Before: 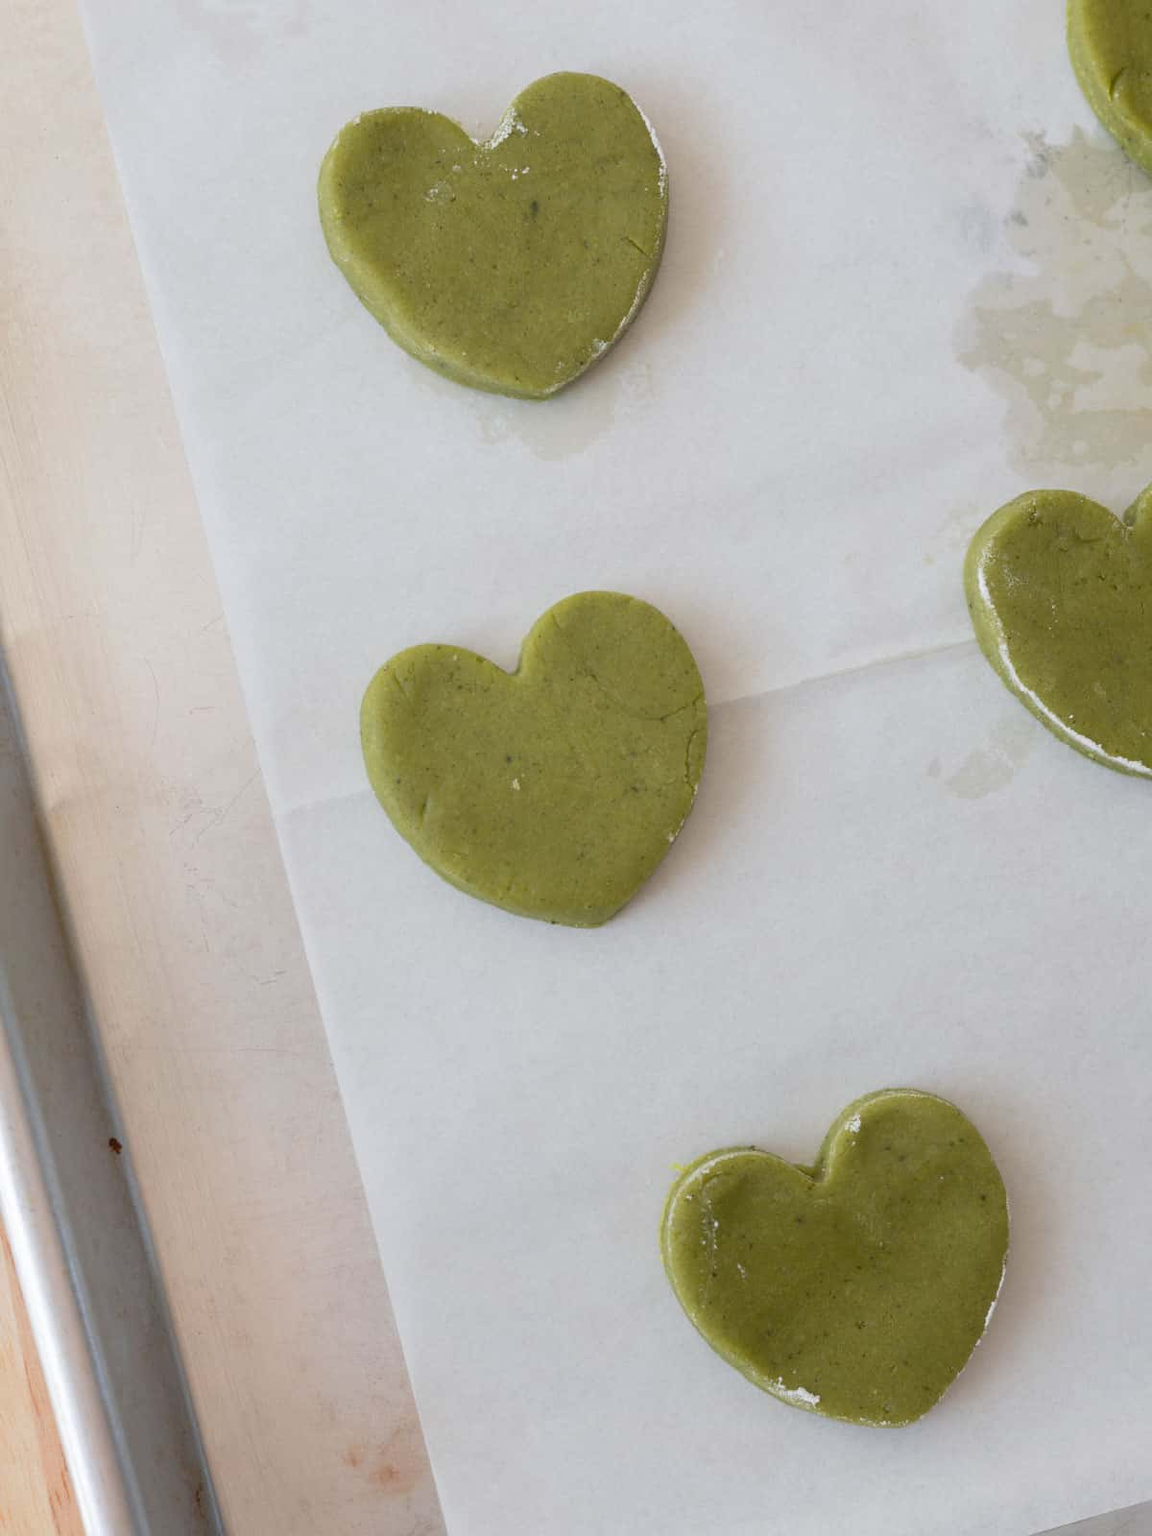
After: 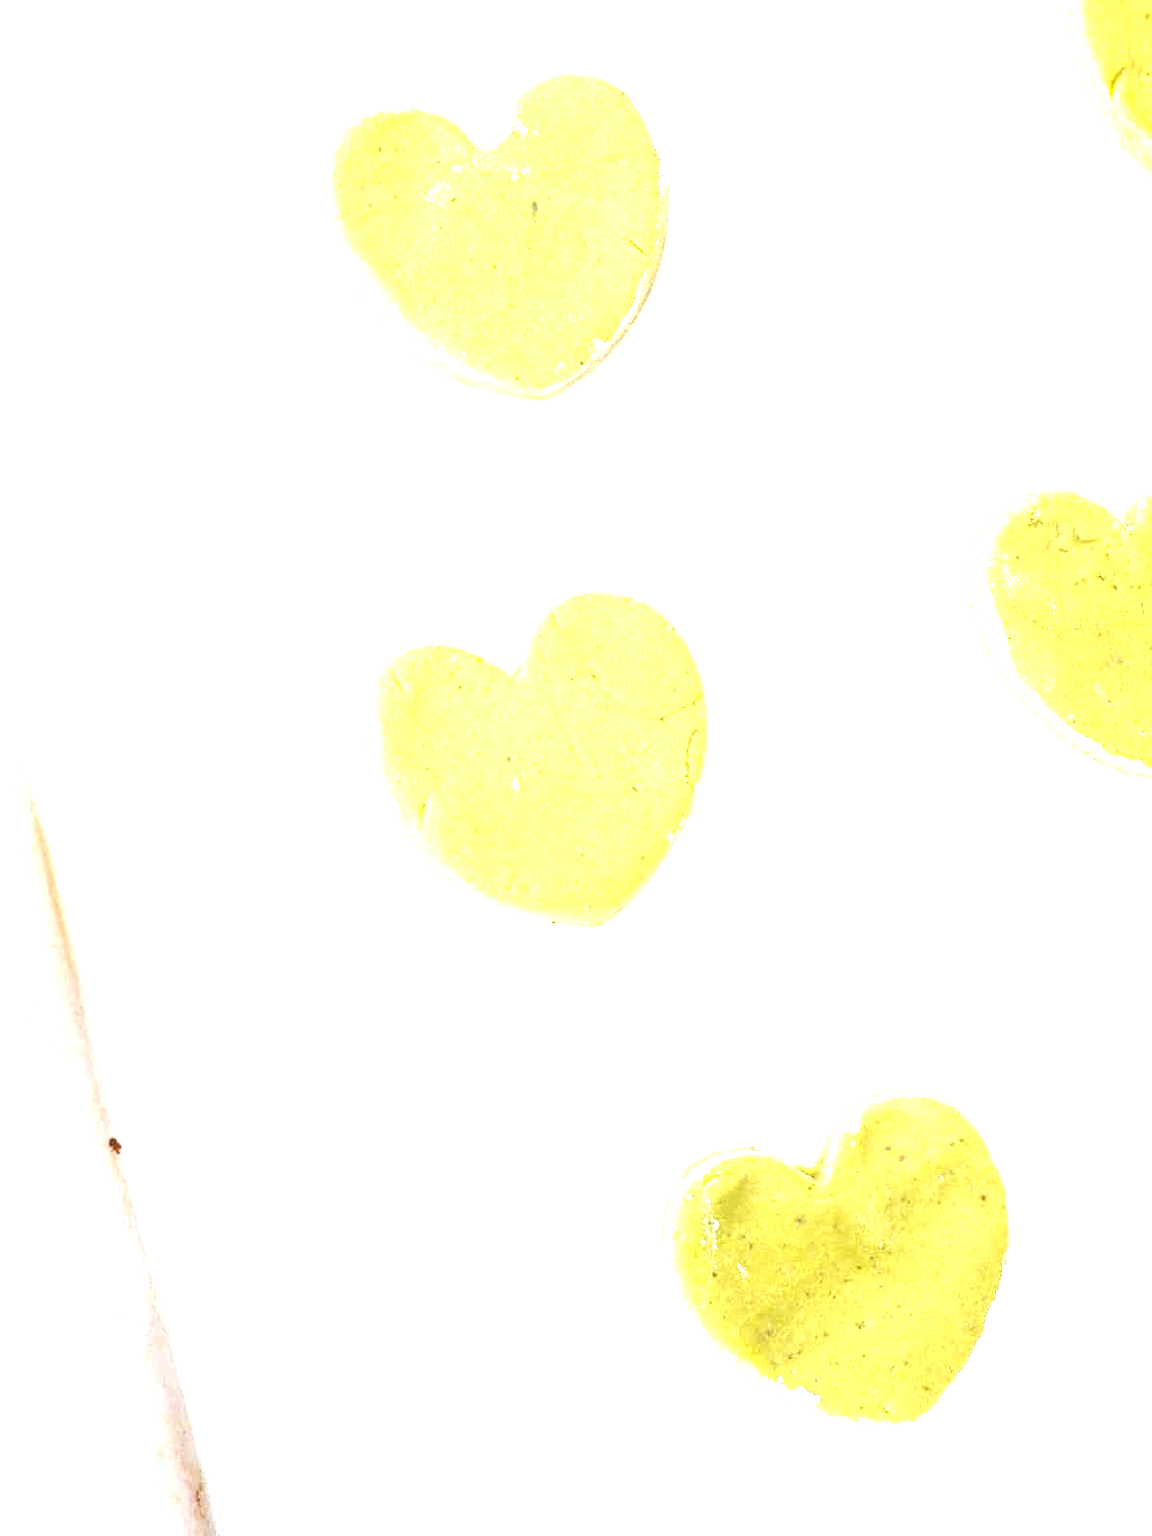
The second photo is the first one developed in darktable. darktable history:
exposure: black level correction 0.001, exposure 2.683 EV, compensate exposure bias true, compensate highlight preservation false
tone equalizer: -8 EV -0.395 EV, -7 EV -0.37 EV, -6 EV -0.368 EV, -5 EV -0.245 EV, -3 EV 0.203 EV, -2 EV 0.353 EV, -1 EV 0.403 EV, +0 EV 0.429 EV, edges refinement/feathering 500, mask exposure compensation -1.57 EV, preserve details no
